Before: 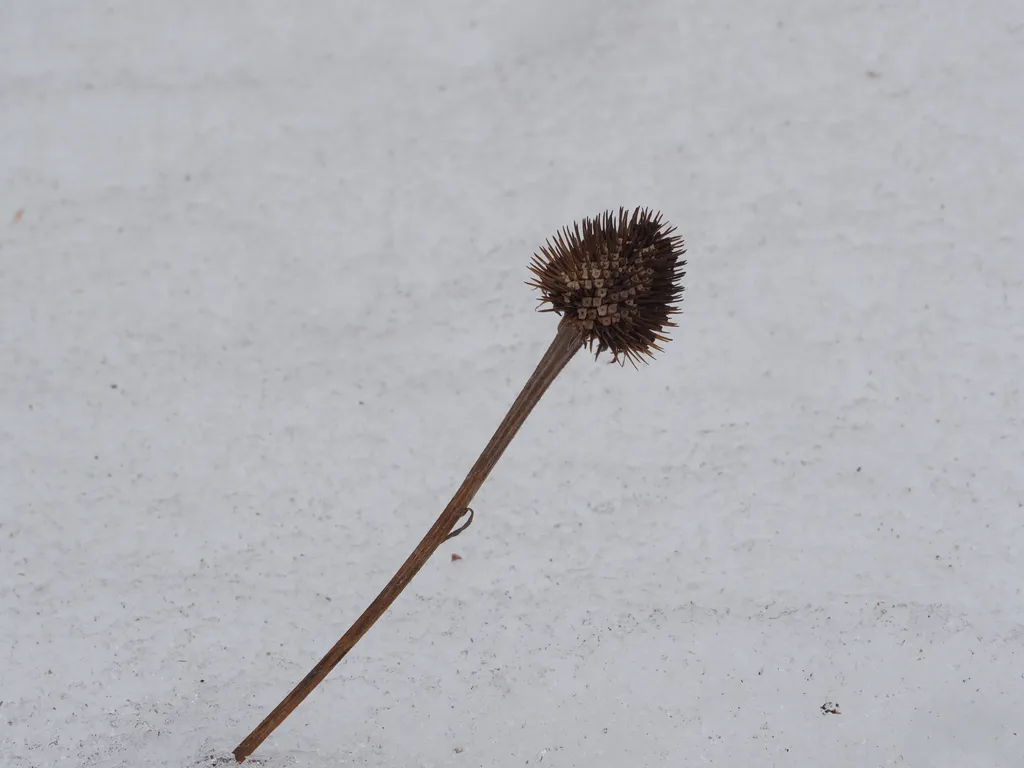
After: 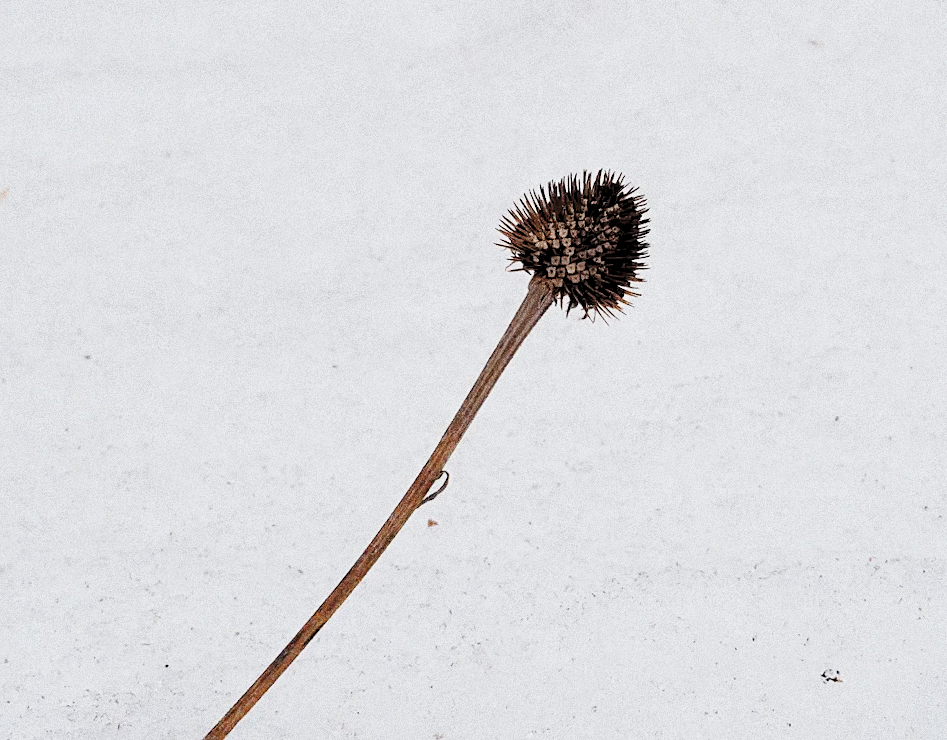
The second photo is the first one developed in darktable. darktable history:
rotate and perspective: rotation -1.68°, lens shift (vertical) -0.146, crop left 0.049, crop right 0.912, crop top 0.032, crop bottom 0.96
grain: coarseness 10.62 ISO, strength 55.56%
rgb levels: preserve colors sum RGB, levels [[0.038, 0.433, 0.934], [0, 0.5, 1], [0, 0.5, 1]]
sharpen: on, module defaults
tone equalizer: on, module defaults
base curve: curves: ch0 [(0, 0) (0.028, 0.03) (0.121, 0.232) (0.46, 0.748) (0.859, 0.968) (1, 1)], preserve colors none
